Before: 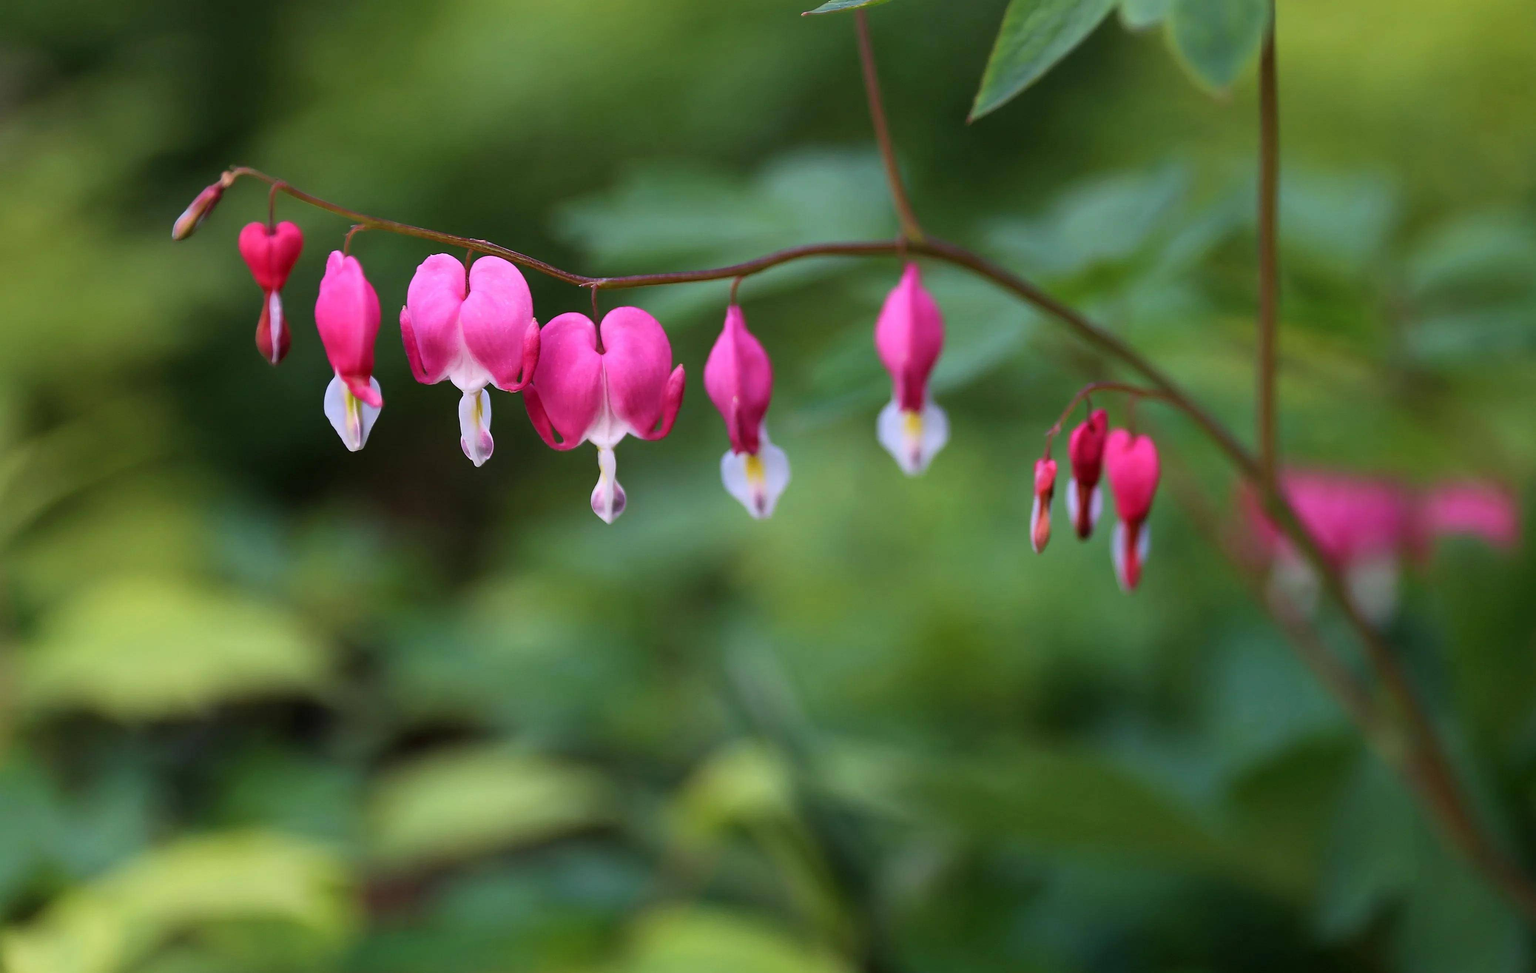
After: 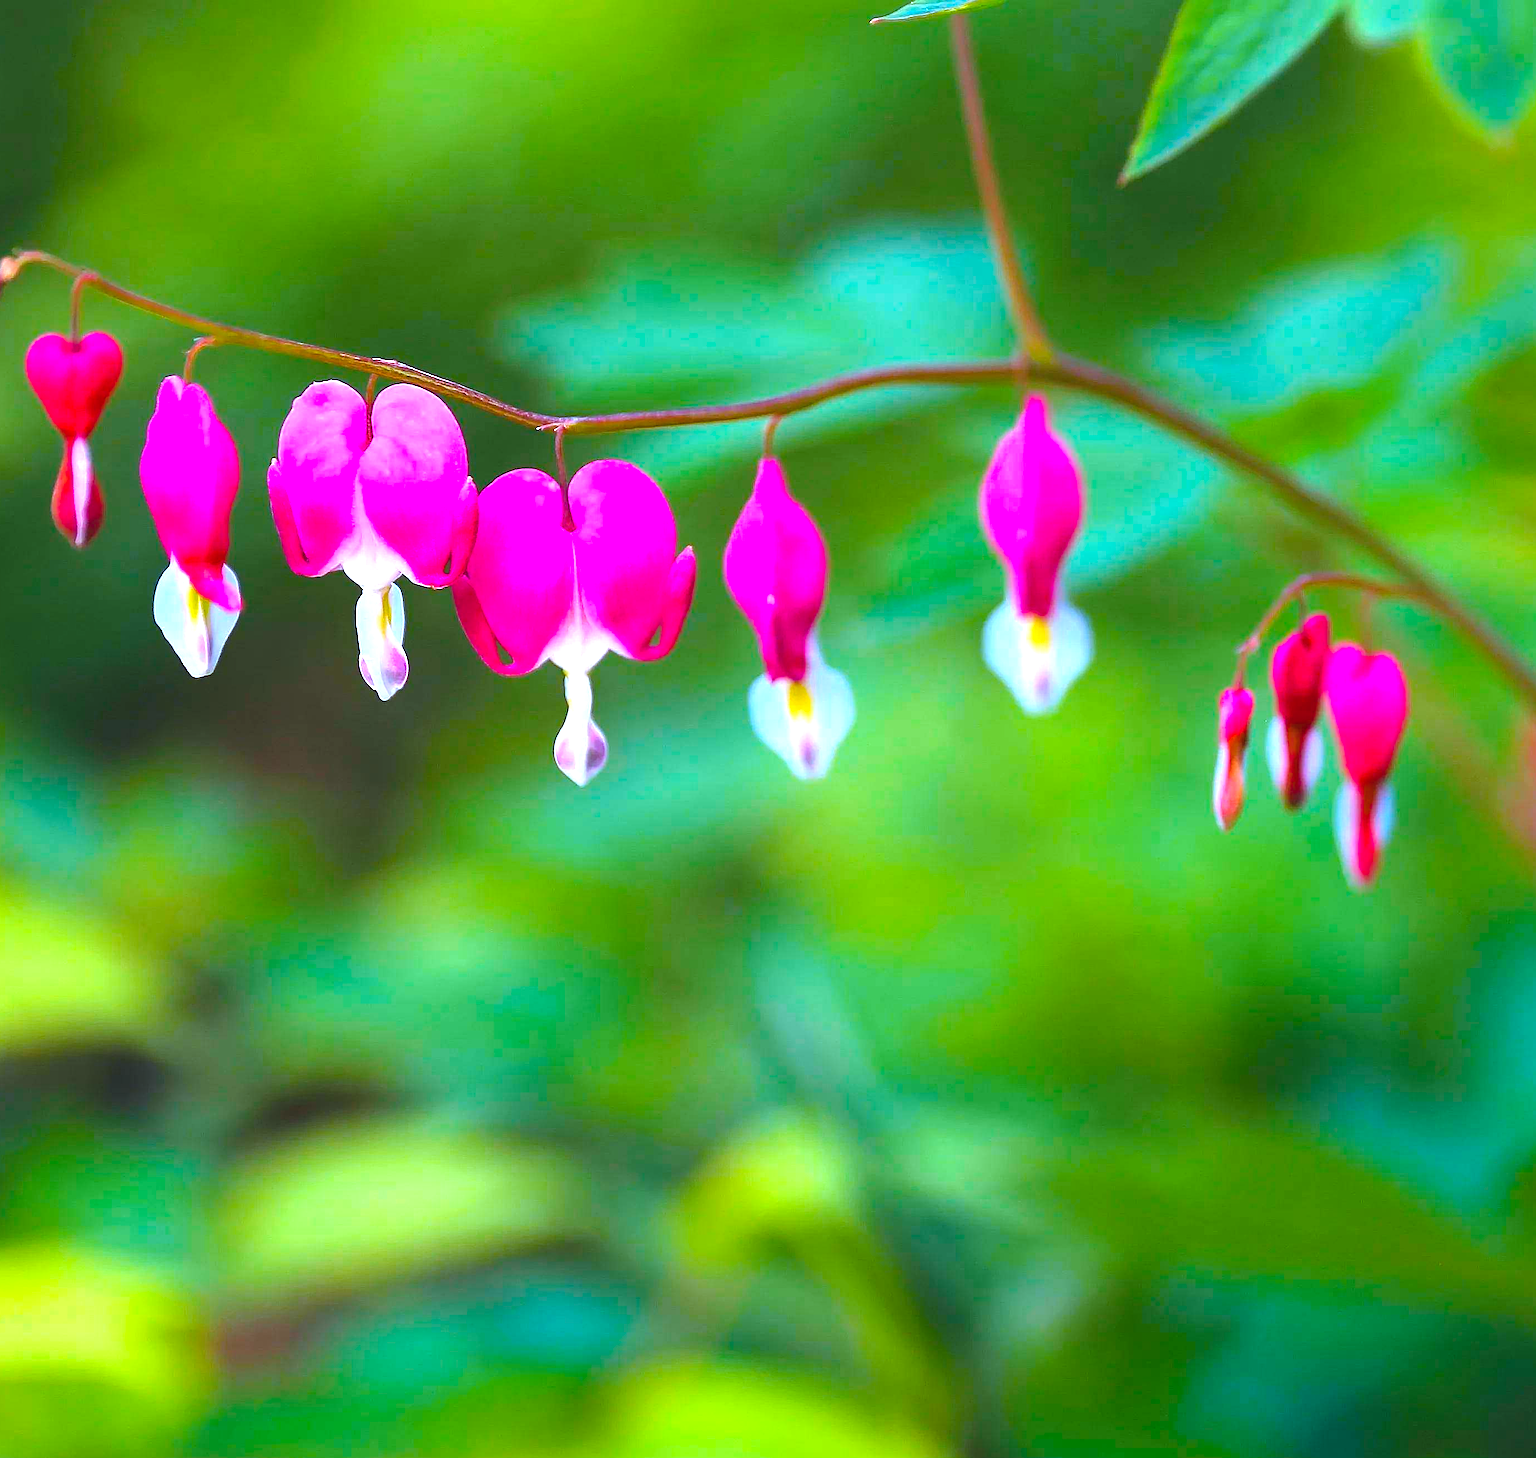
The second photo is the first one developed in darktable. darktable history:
color balance: lift [1.01, 1, 1, 1], gamma [1.097, 1, 1, 1], gain [0.85, 1, 1, 1]
crop and rotate: left 14.436%, right 18.898%
exposure: black level correction 0, exposure 1.379 EV, compensate exposure bias true, compensate highlight preservation false
color correction: highlights a* -9.73, highlights b* -21.22
color balance rgb: linear chroma grading › global chroma 25%, perceptual saturation grading › global saturation 50%
sharpen: amount 0.901
